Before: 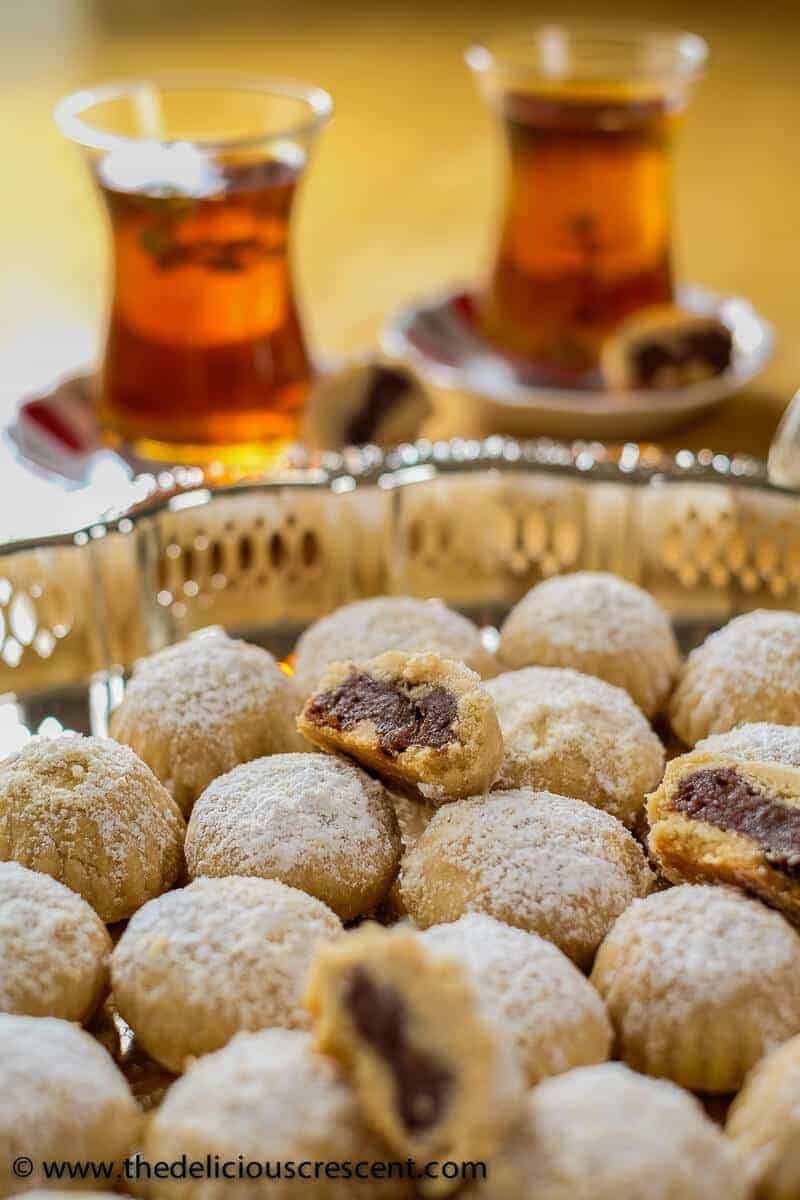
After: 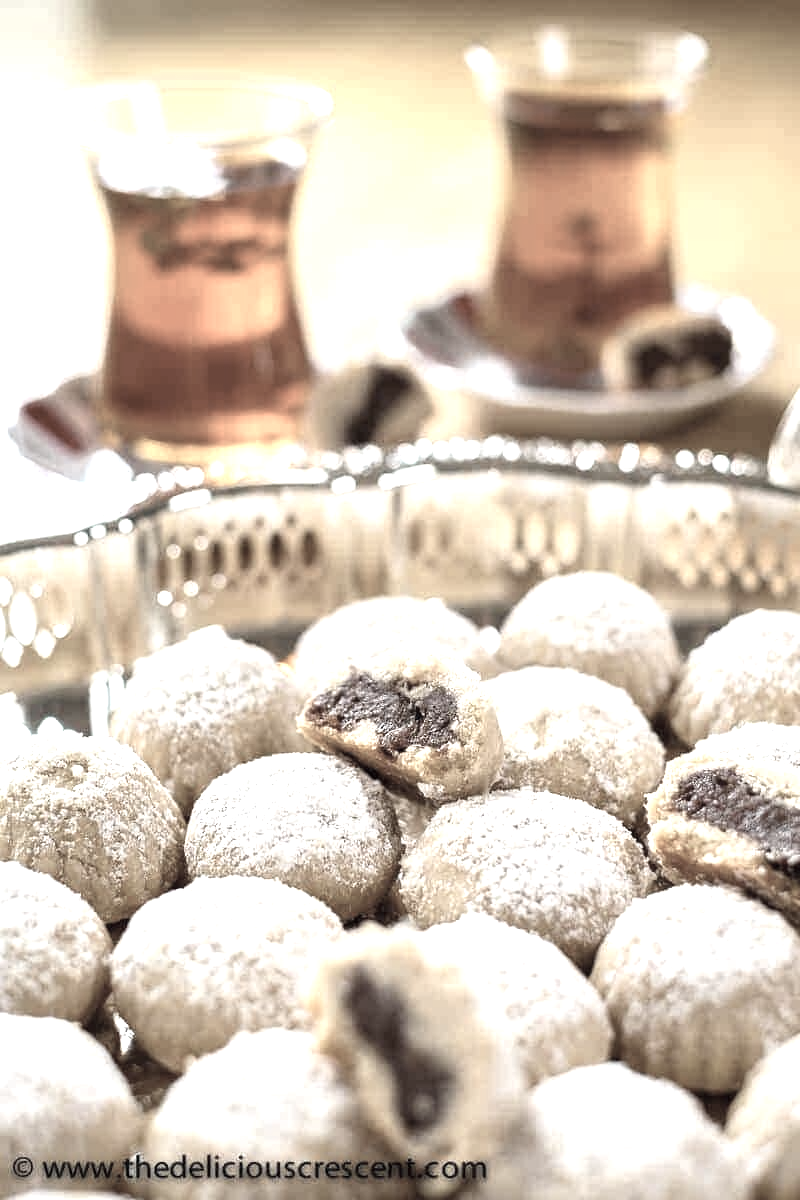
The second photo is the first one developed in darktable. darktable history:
exposure: exposure 1.2 EV, compensate highlight preservation false
color correction: saturation 0.3
